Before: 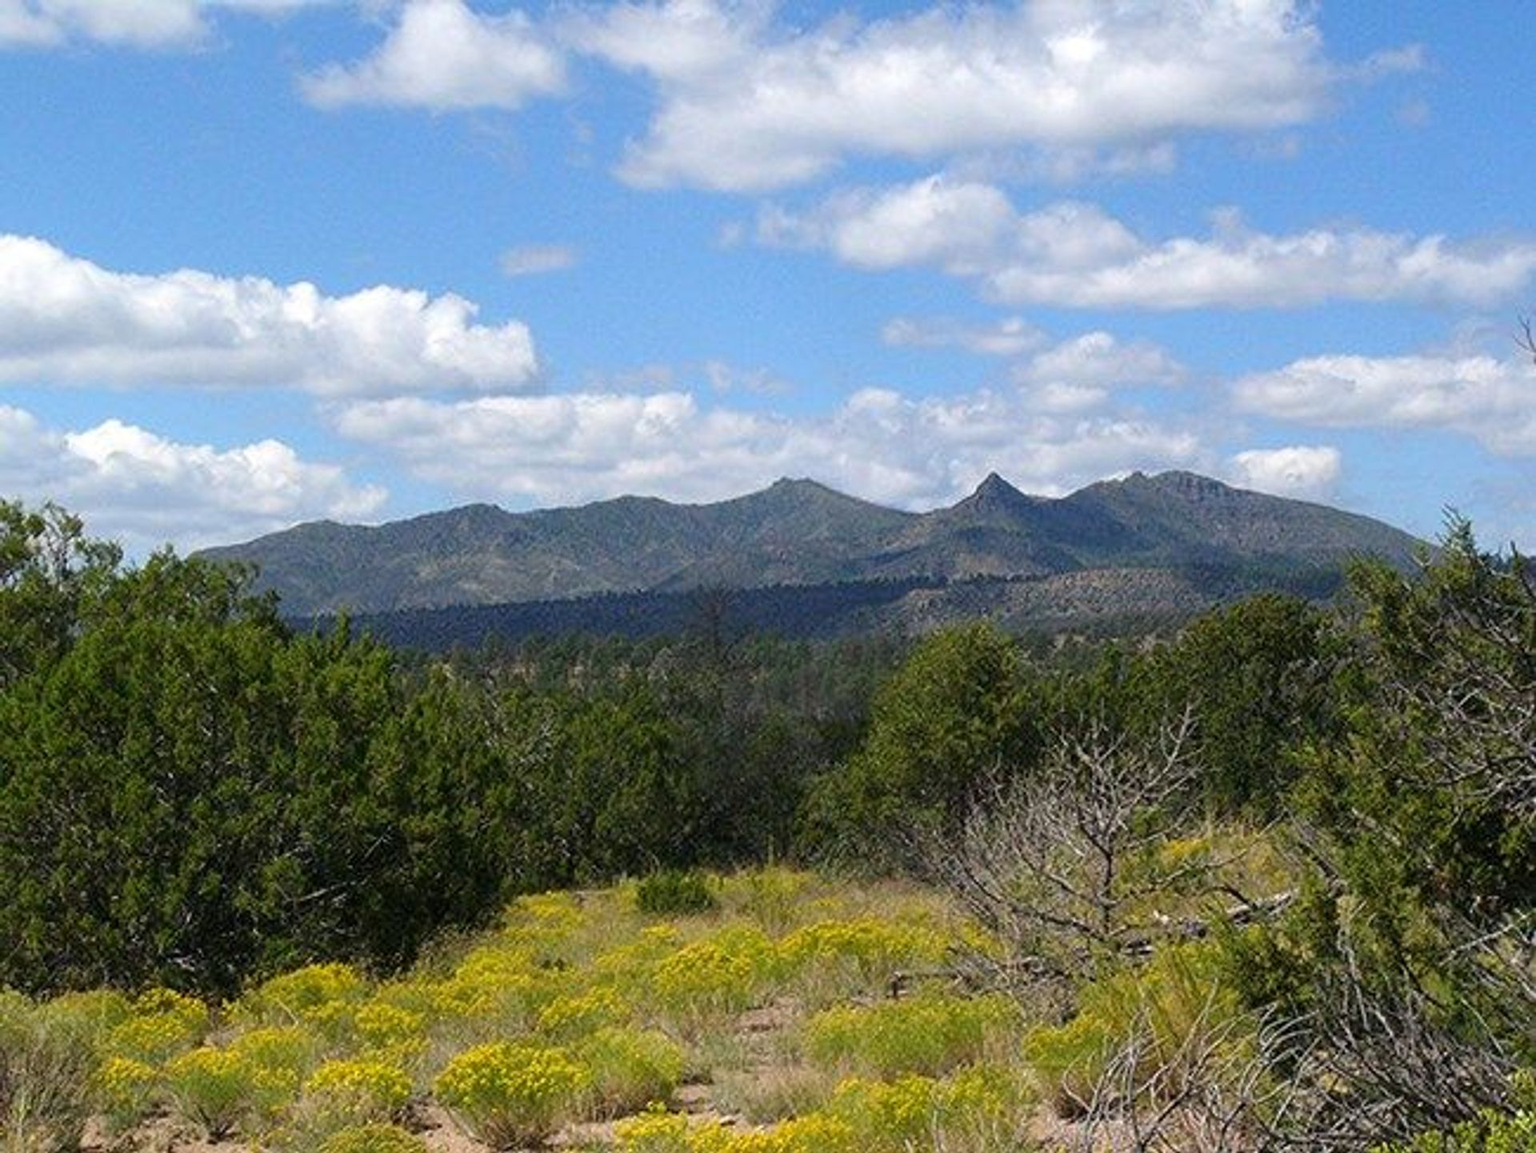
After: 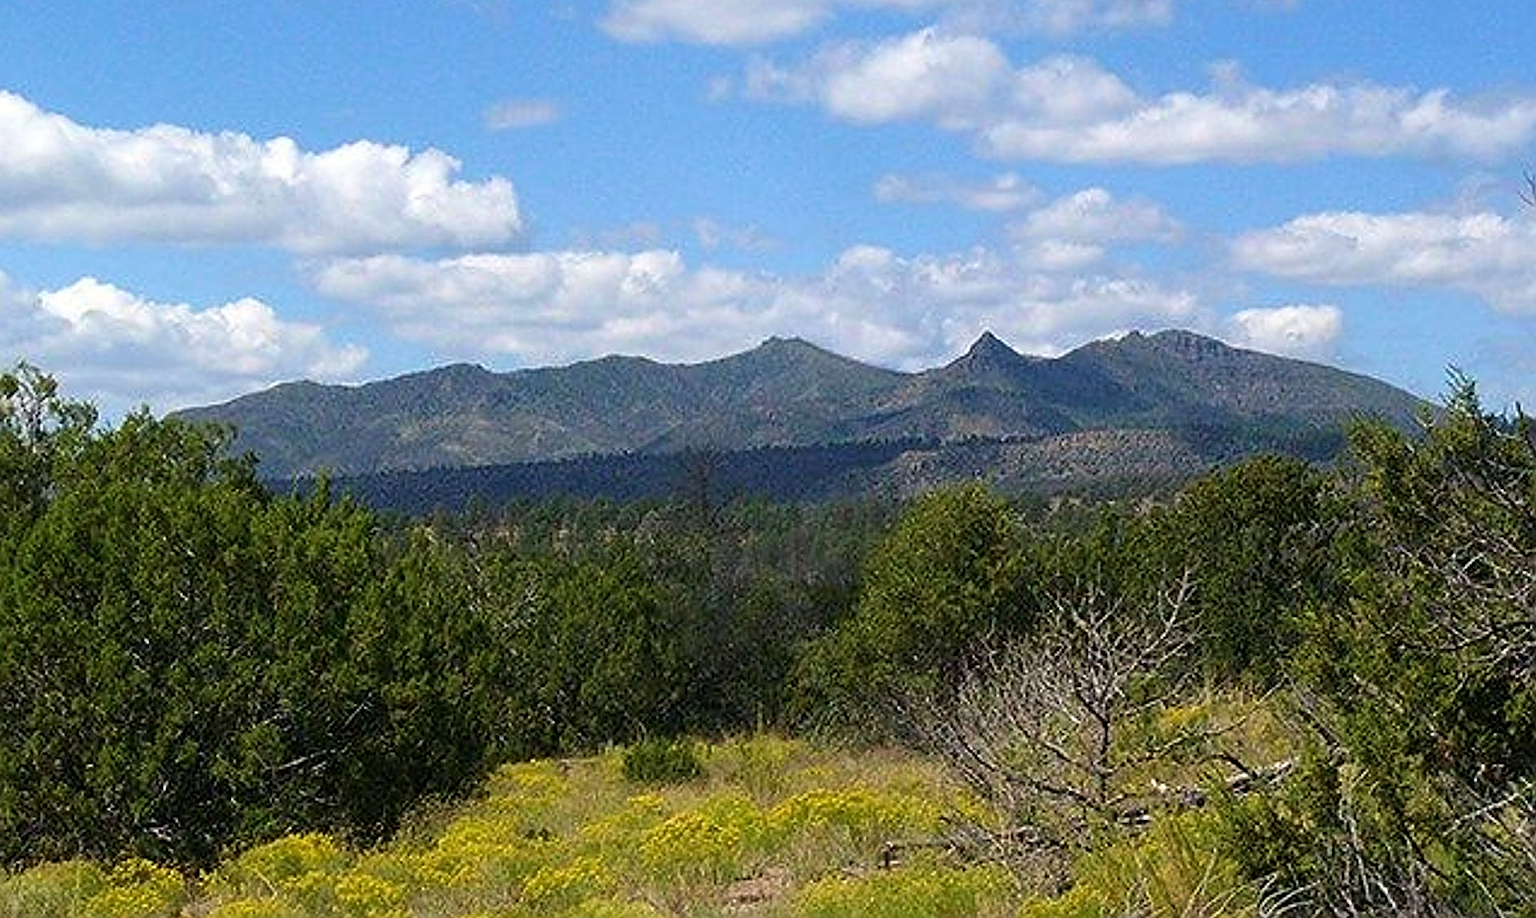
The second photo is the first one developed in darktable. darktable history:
sharpen: radius 1.657, amount 1.3
crop and rotate: left 1.815%, top 12.892%, right 0.3%, bottom 9.129%
velvia: strength 22.41%
exposure: compensate highlight preservation false
